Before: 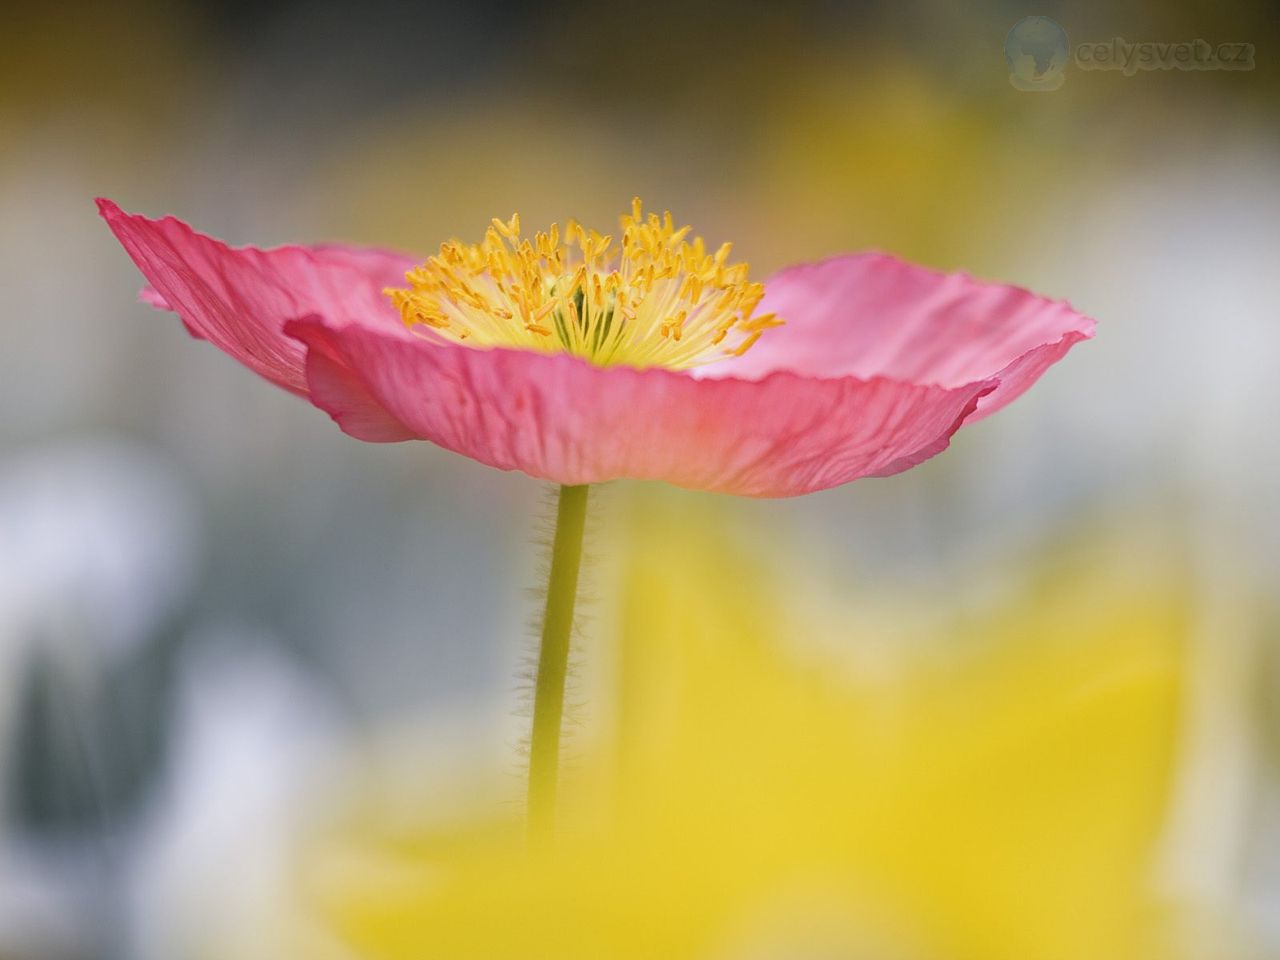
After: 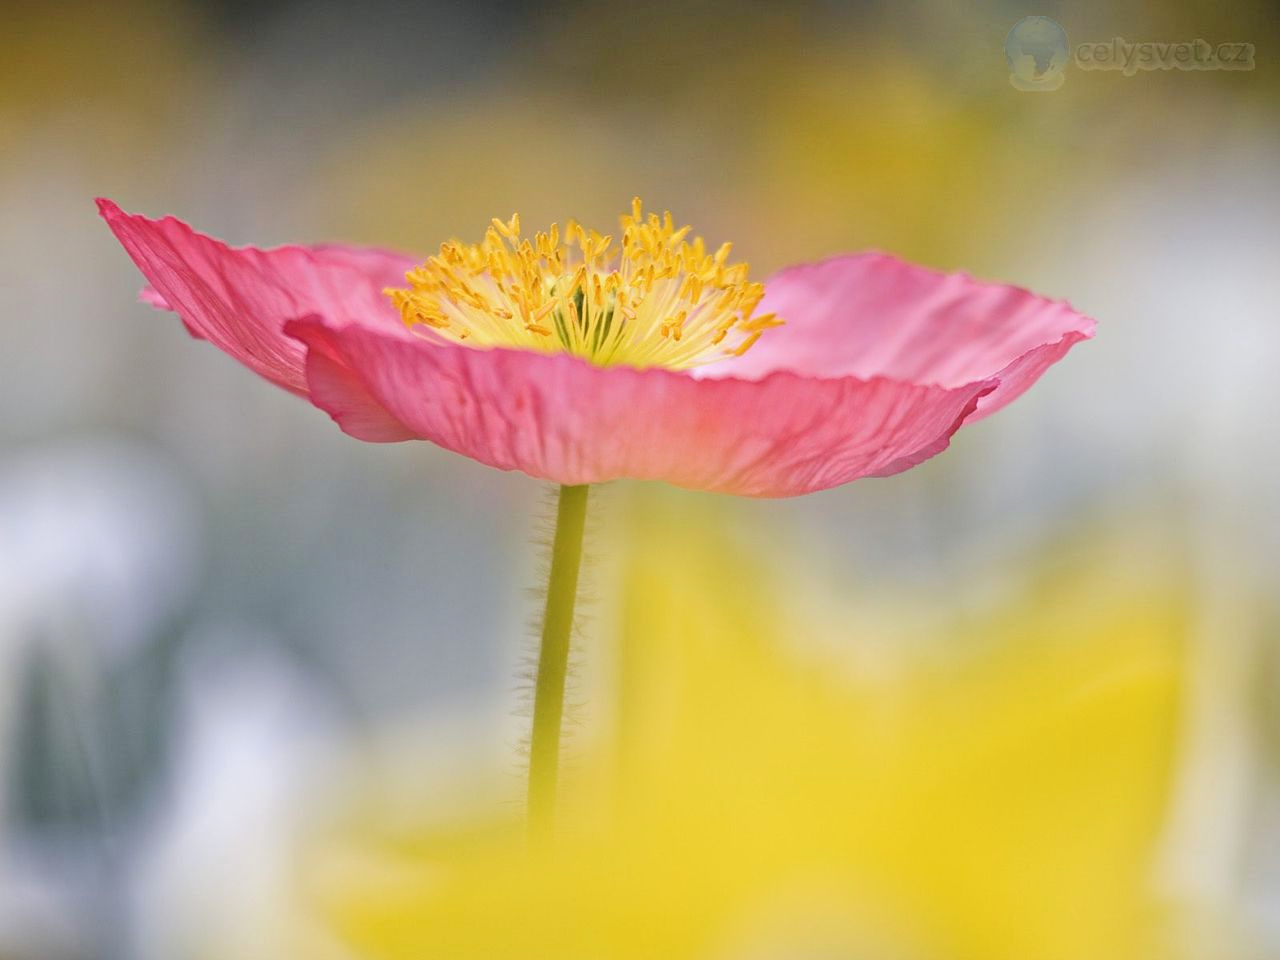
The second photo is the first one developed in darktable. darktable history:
tone equalizer: -8 EV -0.002 EV, -7 EV 0.005 EV, -6 EV -0.008 EV, -5 EV 0.007 EV, -4 EV -0.042 EV, -3 EV -0.233 EV, -2 EV -0.662 EV, -1 EV -0.983 EV, +0 EV -0.969 EV, smoothing diameter 2%, edges refinement/feathering 20, mask exposure compensation -1.57 EV, filter diffusion 5
exposure: exposure 1.089 EV, compensate highlight preservation false
